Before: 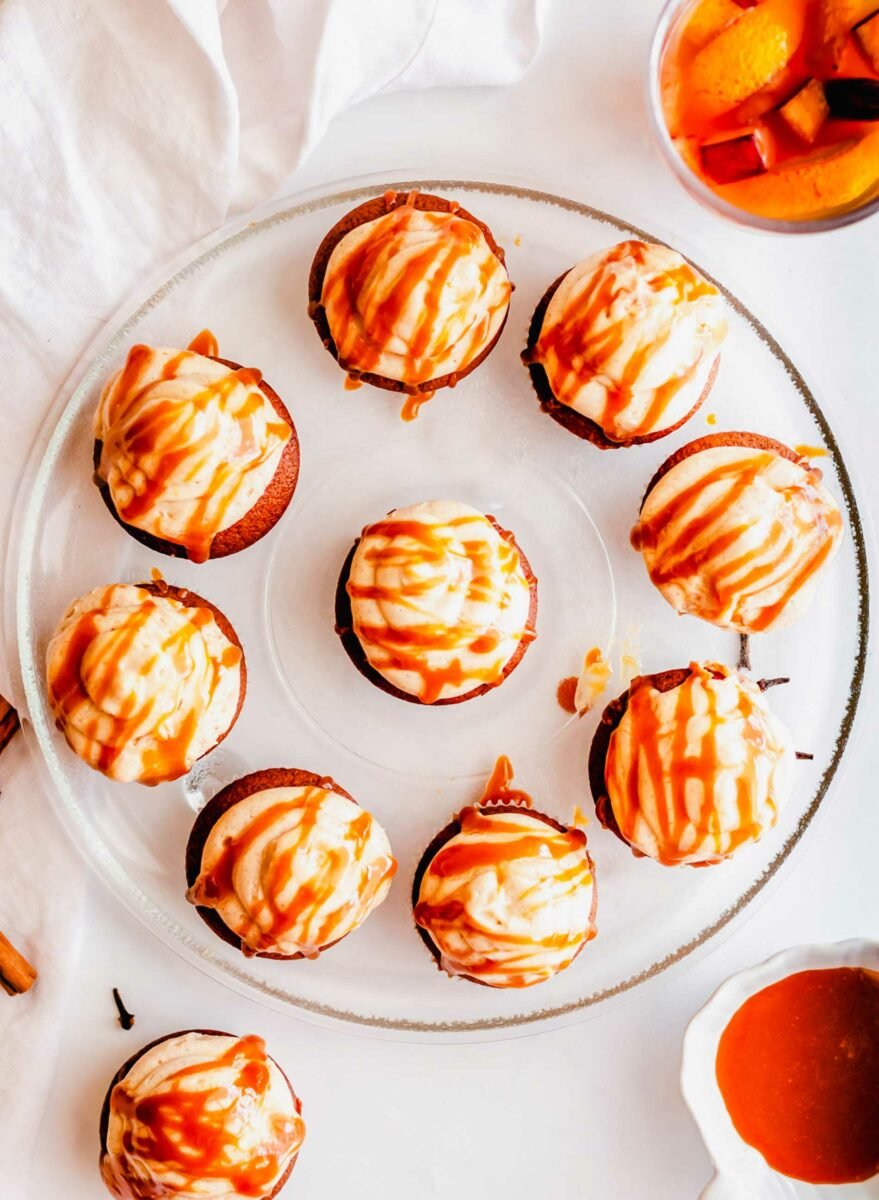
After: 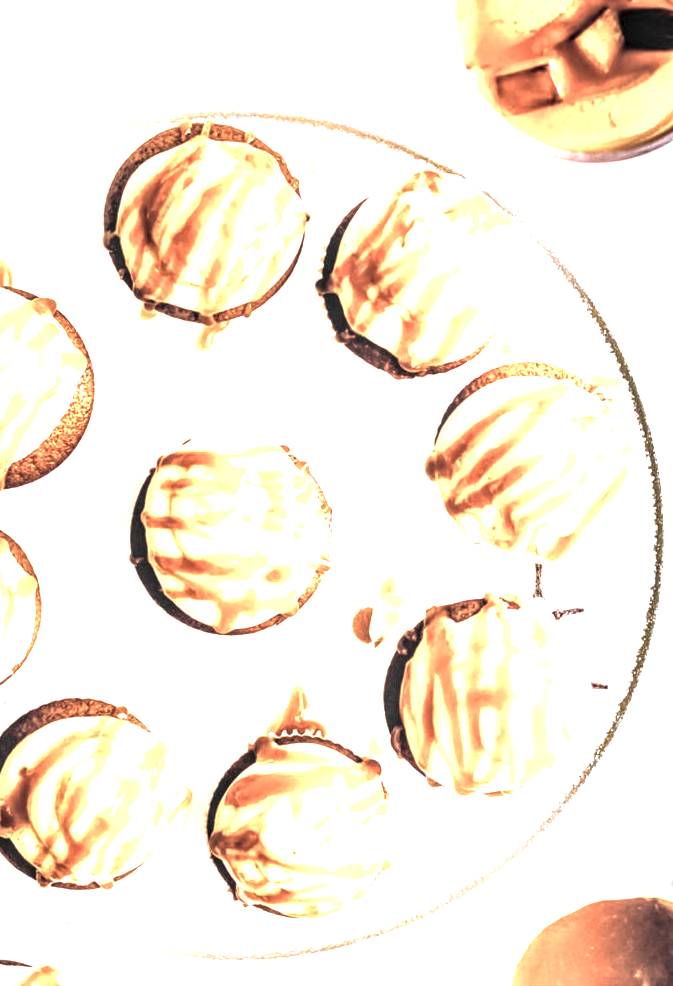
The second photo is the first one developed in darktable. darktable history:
color balance rgb: linear chroma grading › global chroma 41.744%, perceptual saturation grading › global saturation 20%, perceptual saturation grading › highlights -49.401%, perceptual saturation grading › shadows 25.739%, perceptual brilliance grading › highlights 74.464%, perceptual brilliance grading › shadows -29.25%
local contrast: highlights 65%, shadows 54%, detail 168%, midtone range 0.517
crop: left 23.353%, top 5.907%, bottom 11.875%
exposure: exposure 0.165 EV, compensate highlight preservation false
contrast brightness saturation: brightness 0.189, saturation -0.484
